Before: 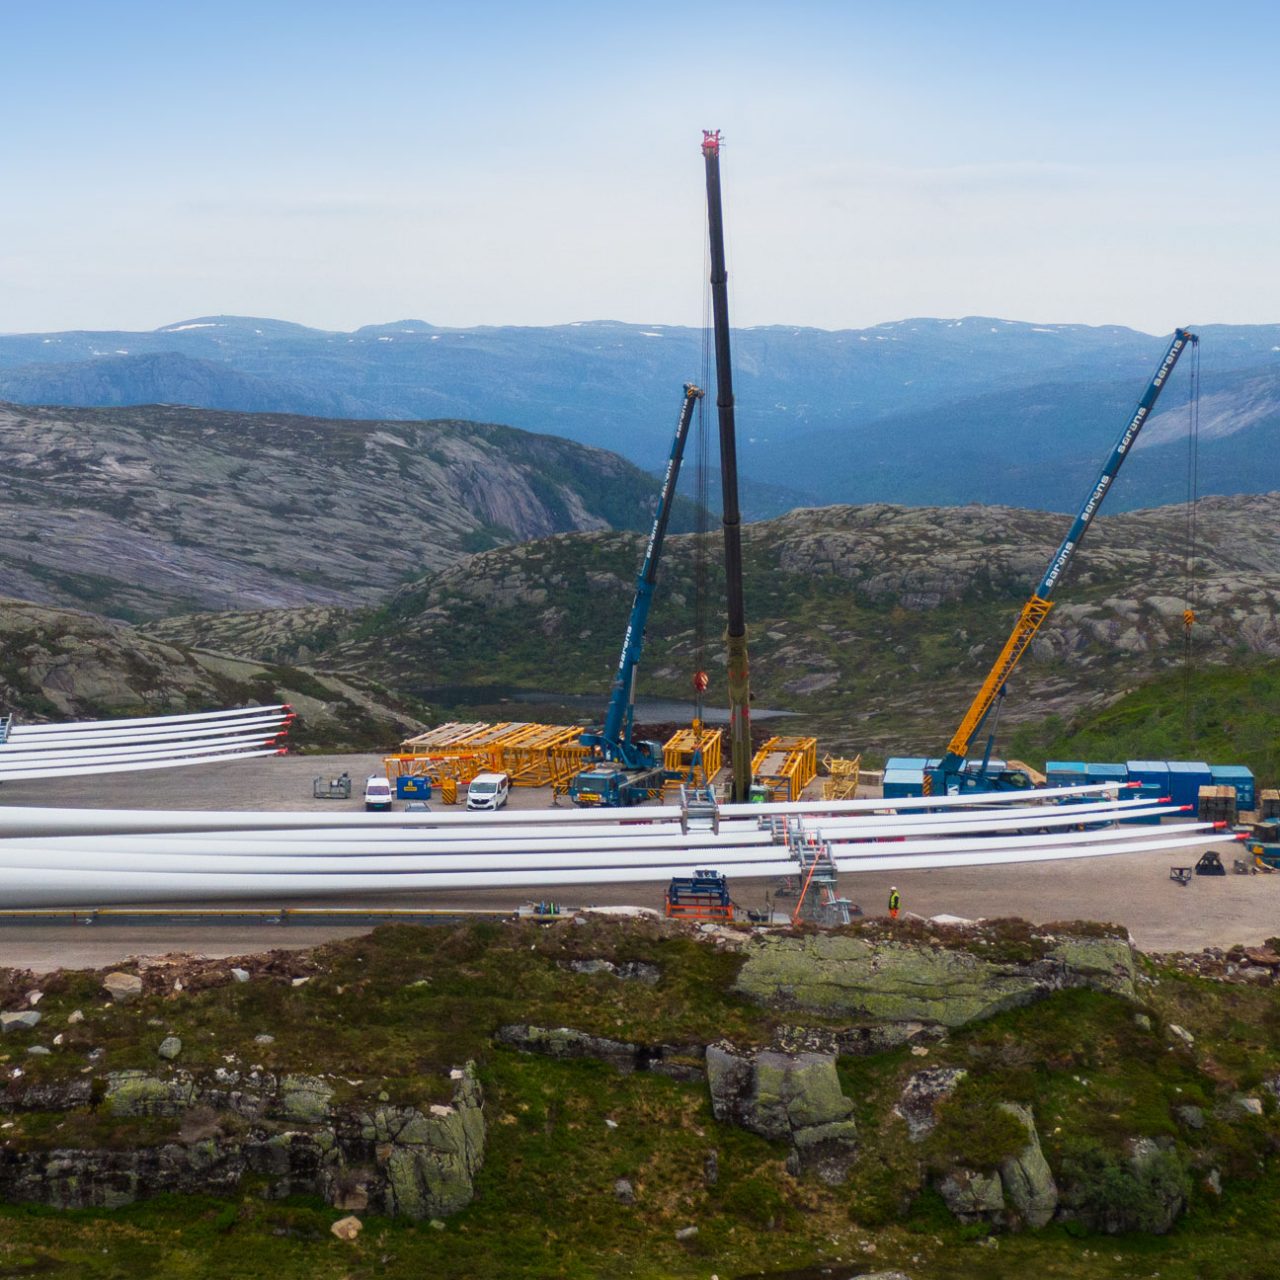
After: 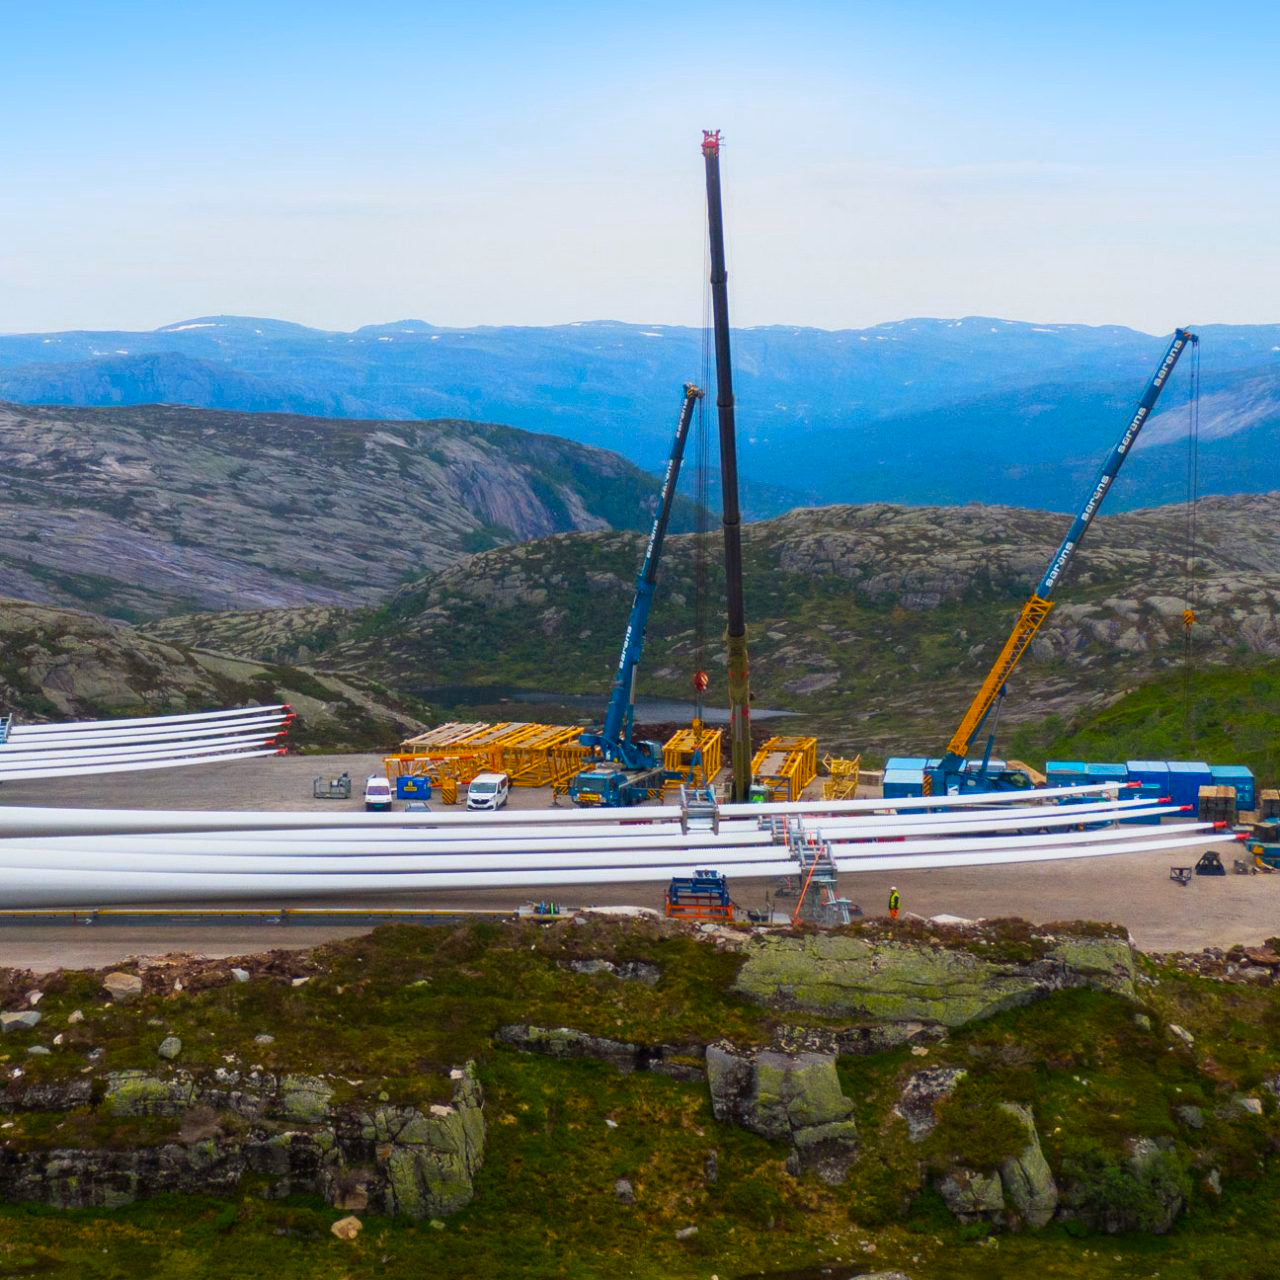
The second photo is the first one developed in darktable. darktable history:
color balance rgb: linear chroma grading › global chroma 33.4%
color zones: curves: ch0 [(0.068, 0.464) (0.25, 0.5) (0.48, 0.508) (0.75, 0.536) (0.886, 0.476) (0.967, 0.456)]; ch1 [(0.066, 0.456) (0.25, 0.5) (0.616, 0.508) (0.746, 0.56) (0.934, 0.444)]
